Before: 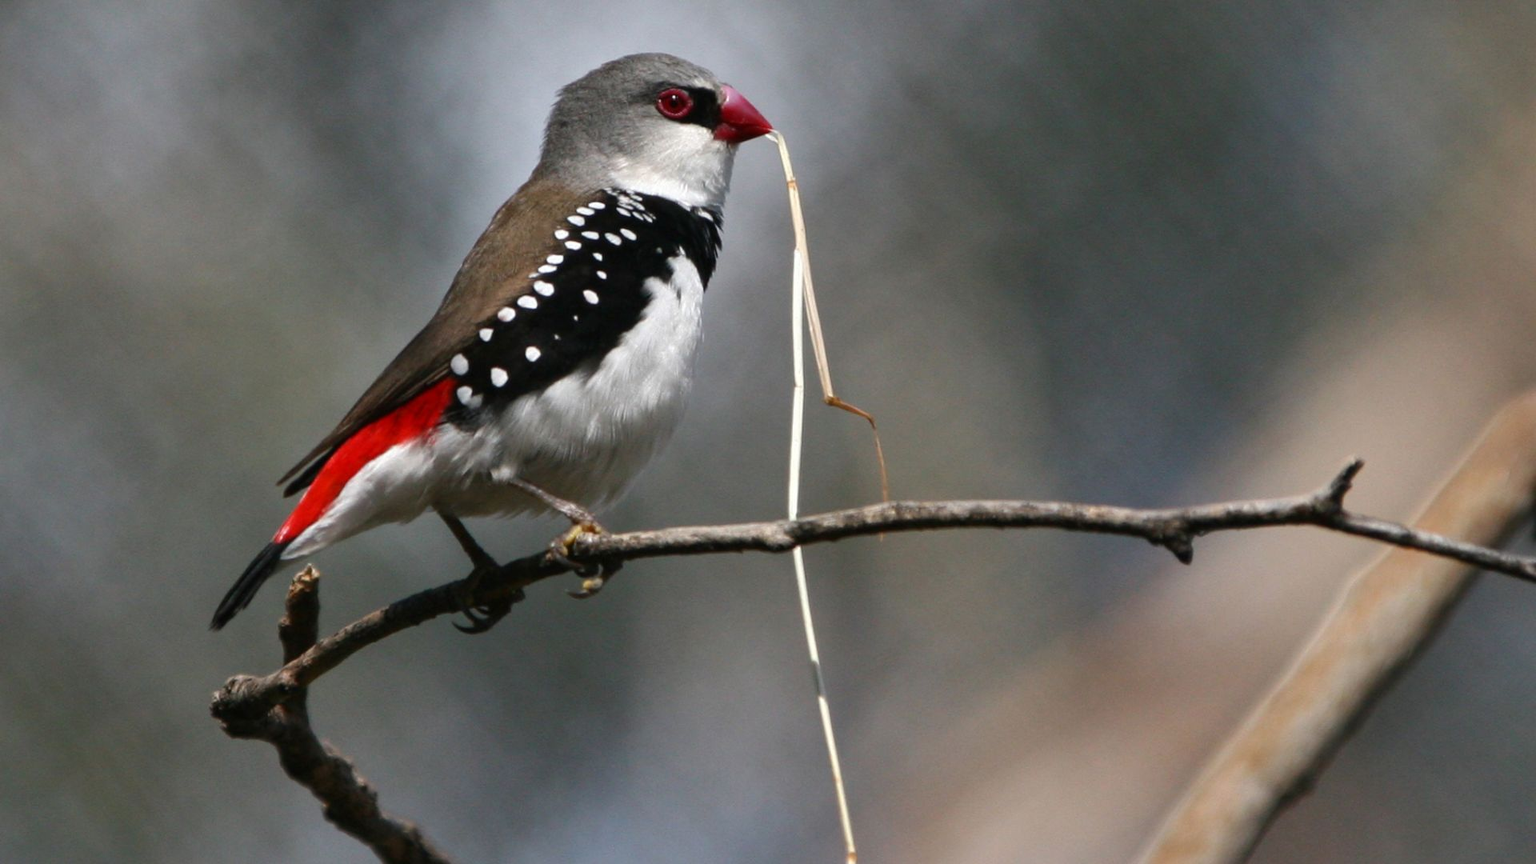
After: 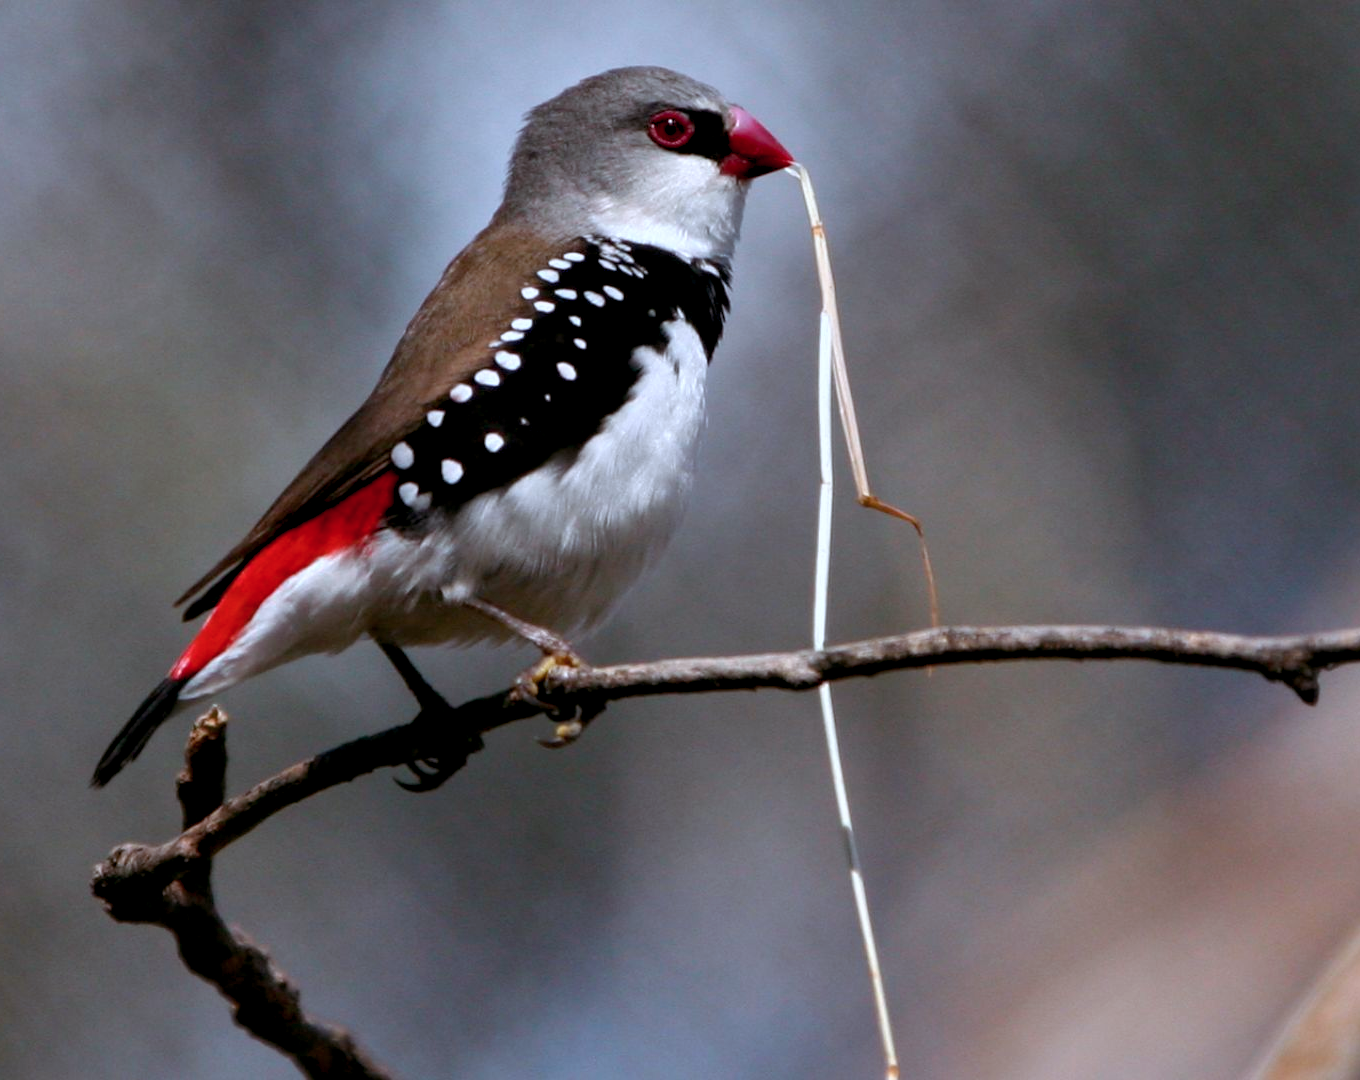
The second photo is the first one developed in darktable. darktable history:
color balance rgb: shadows lift › chroma 4.642%, shadows lift › hue 24.52°, highlights gain › chroma 1.037%, highlights gain › hue 60.14°, global offset › luminance -0.847%, perceptual saturation grading › global saturation 0.542%, global vibrance 27.861%
crop and rotate: left 8.972%, right 20.187%
color correction: highlights a* -2.42, highlights b* -18.4
